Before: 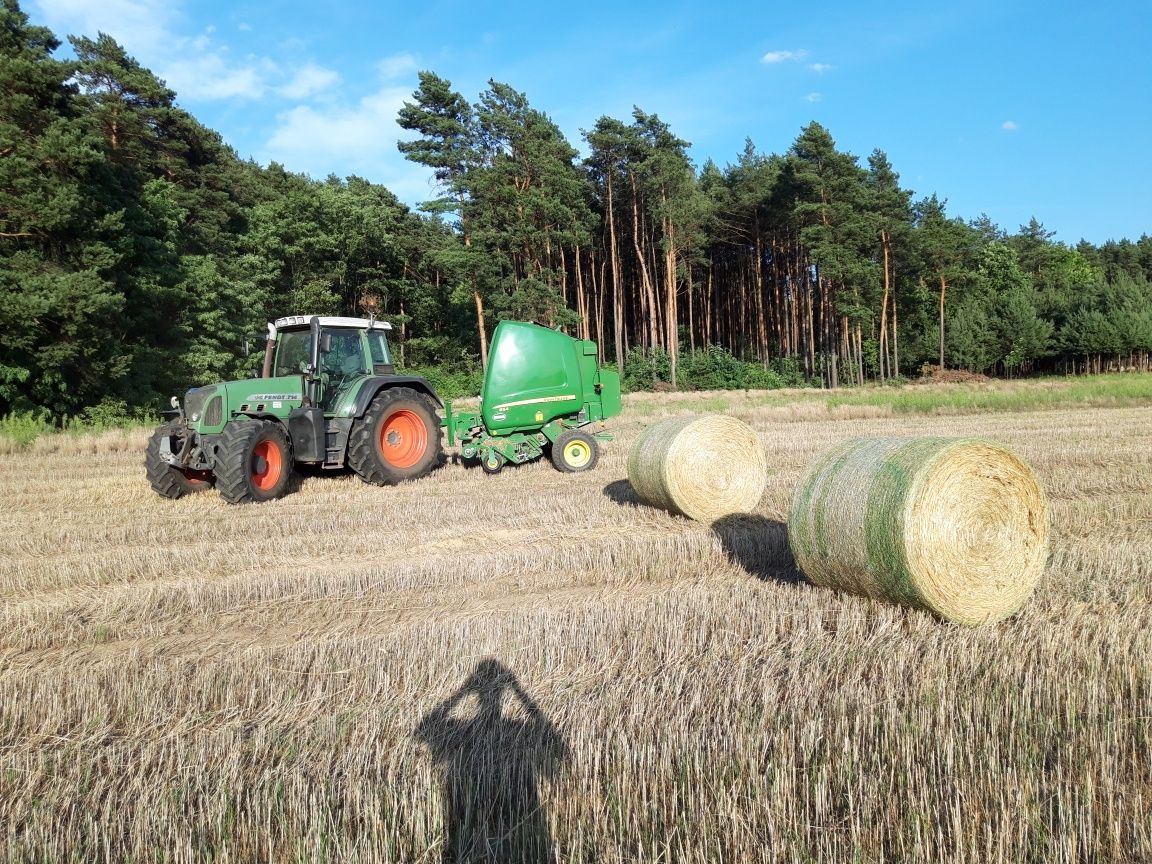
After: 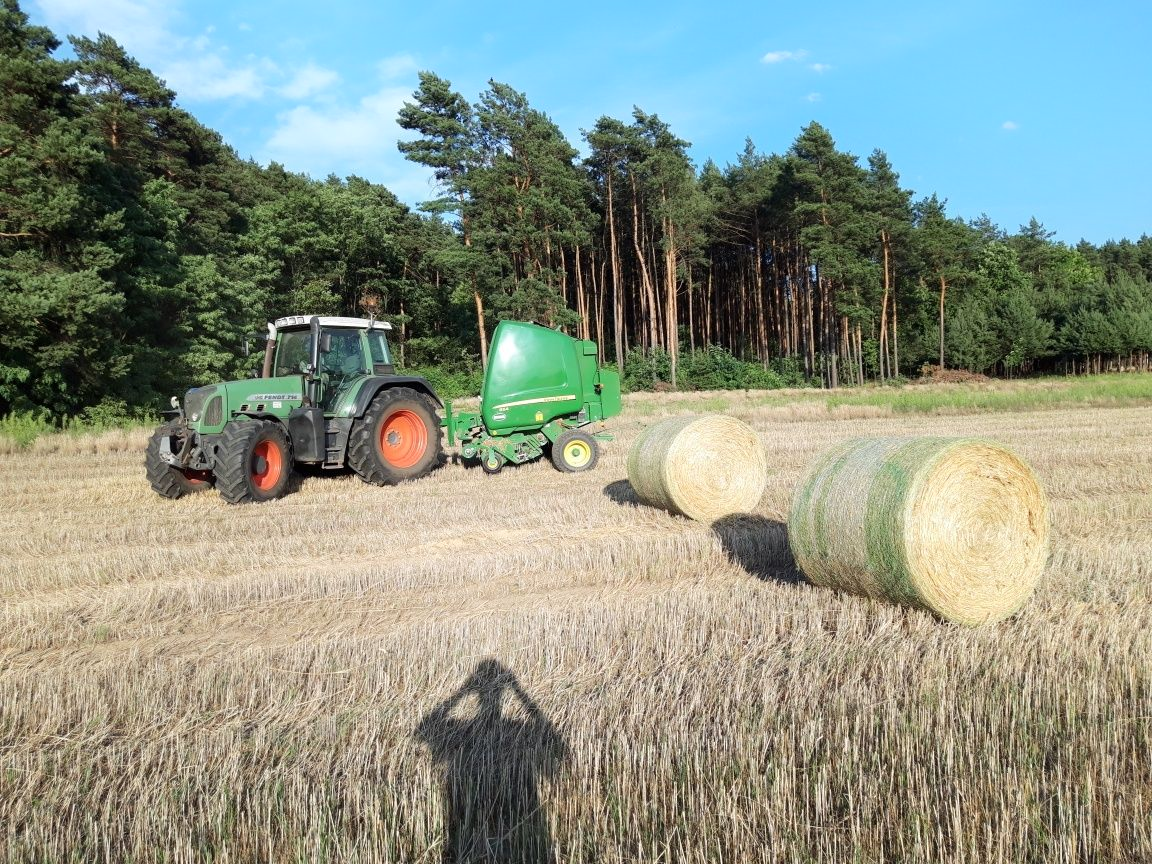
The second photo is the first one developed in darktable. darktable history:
shadows and highlights: highlights 70.89, soften with gaussian
